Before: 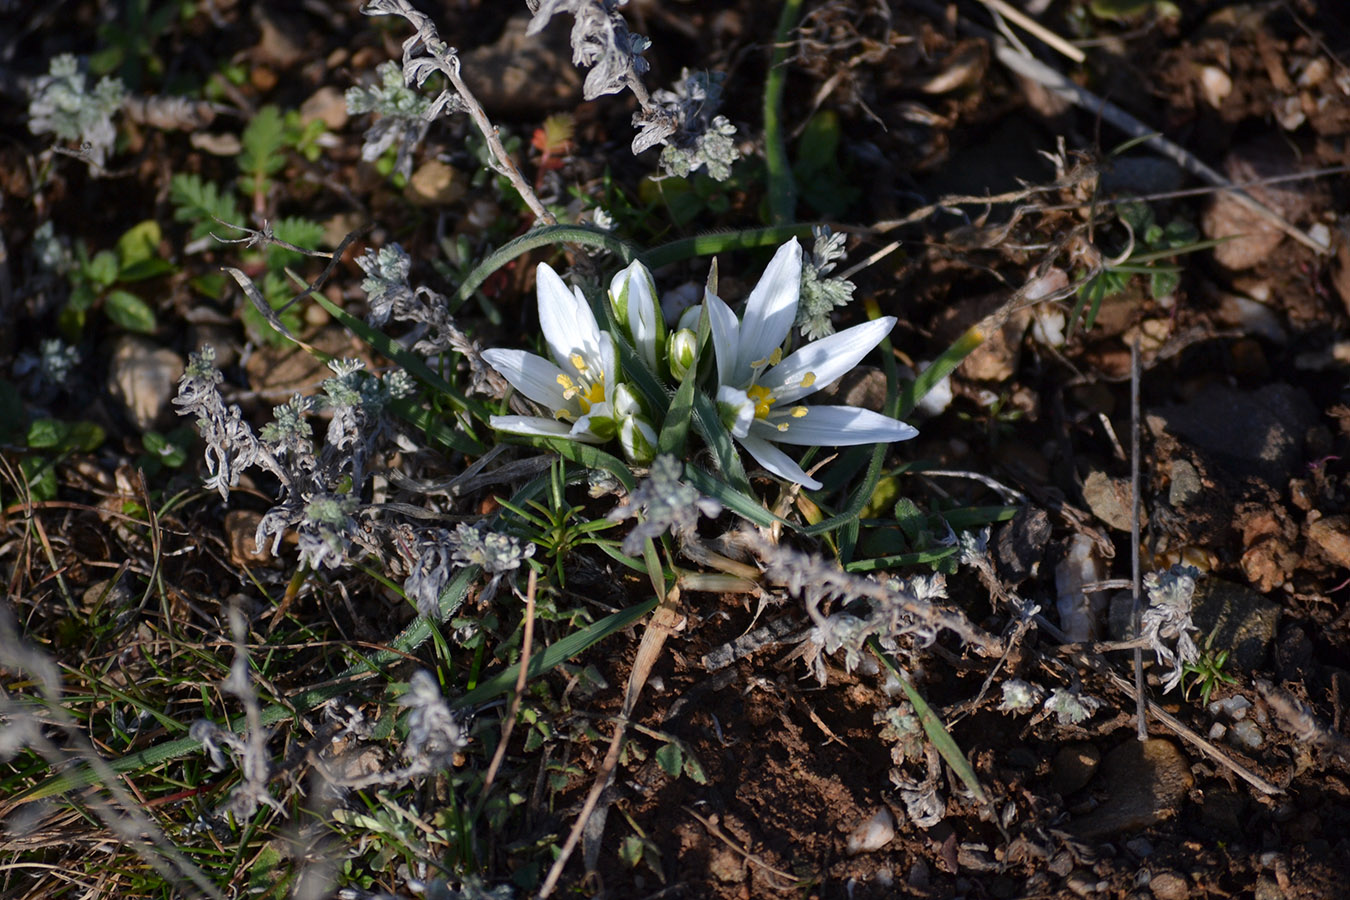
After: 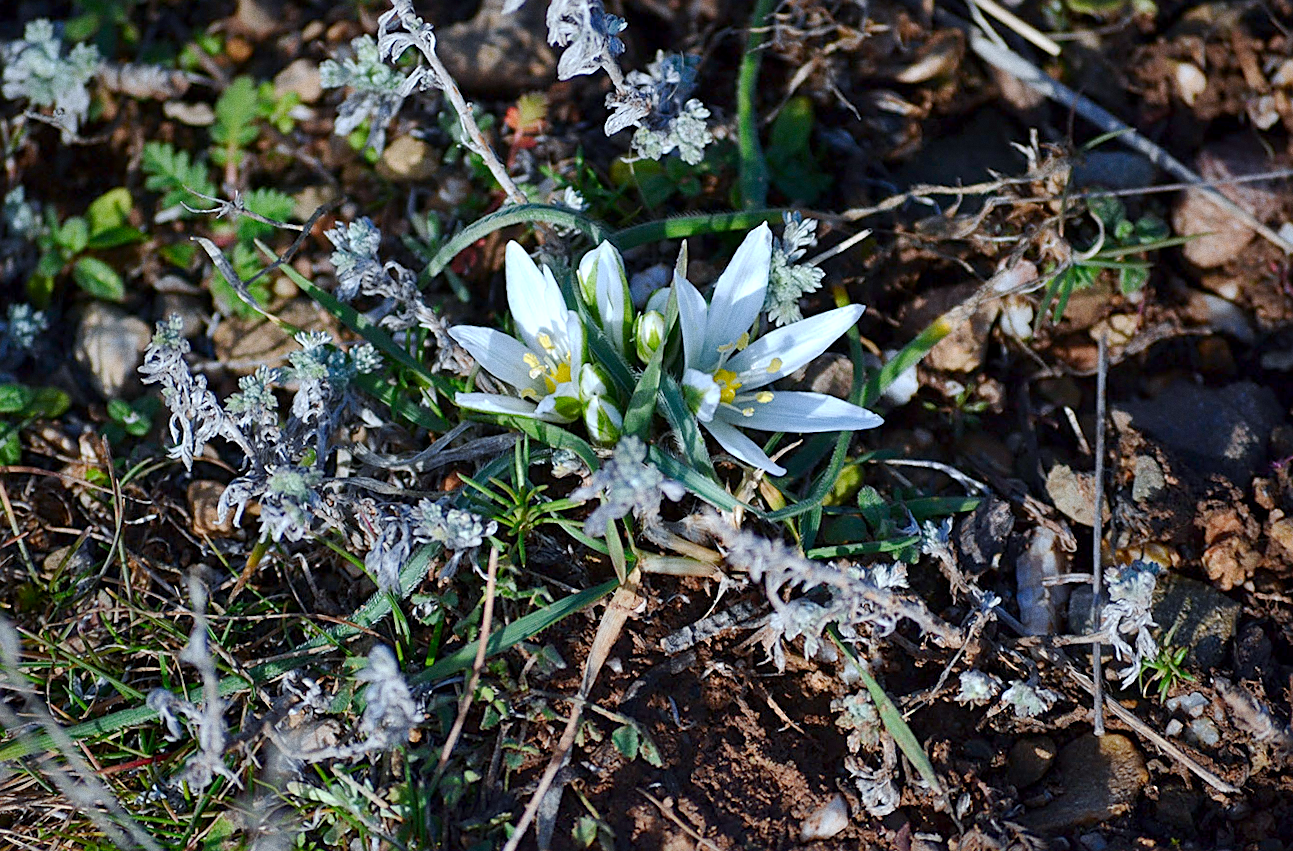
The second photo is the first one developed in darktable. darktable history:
sharpen: on, module defaults
rotate and perspective: rotation 1.57°, crop left 0.018, crop right 0.982, crop top 0.039, crop bottom 0.961
color contrast: green-magenta contrast 1.2, blue-yellow contrast 1.2
color calibration: illuminant F (fluorescent), F source F9 (Cool White Deluxe 4150 K) – high CRI, x 0.374, y 0.373, temperature 4158.34 K
exposure: black level correction 0.001, exposure 0.191 EV, compensate highlight preservation false
base curve: curves: ch0 [(0, 0) (0.158, 0.273) (0.879, 0.895) (1, 1)], preserve colors none
crop and rotate: left 1.774%, right 0.633%, bottom 1.28%
grain: coarseness 0.09 ISO
